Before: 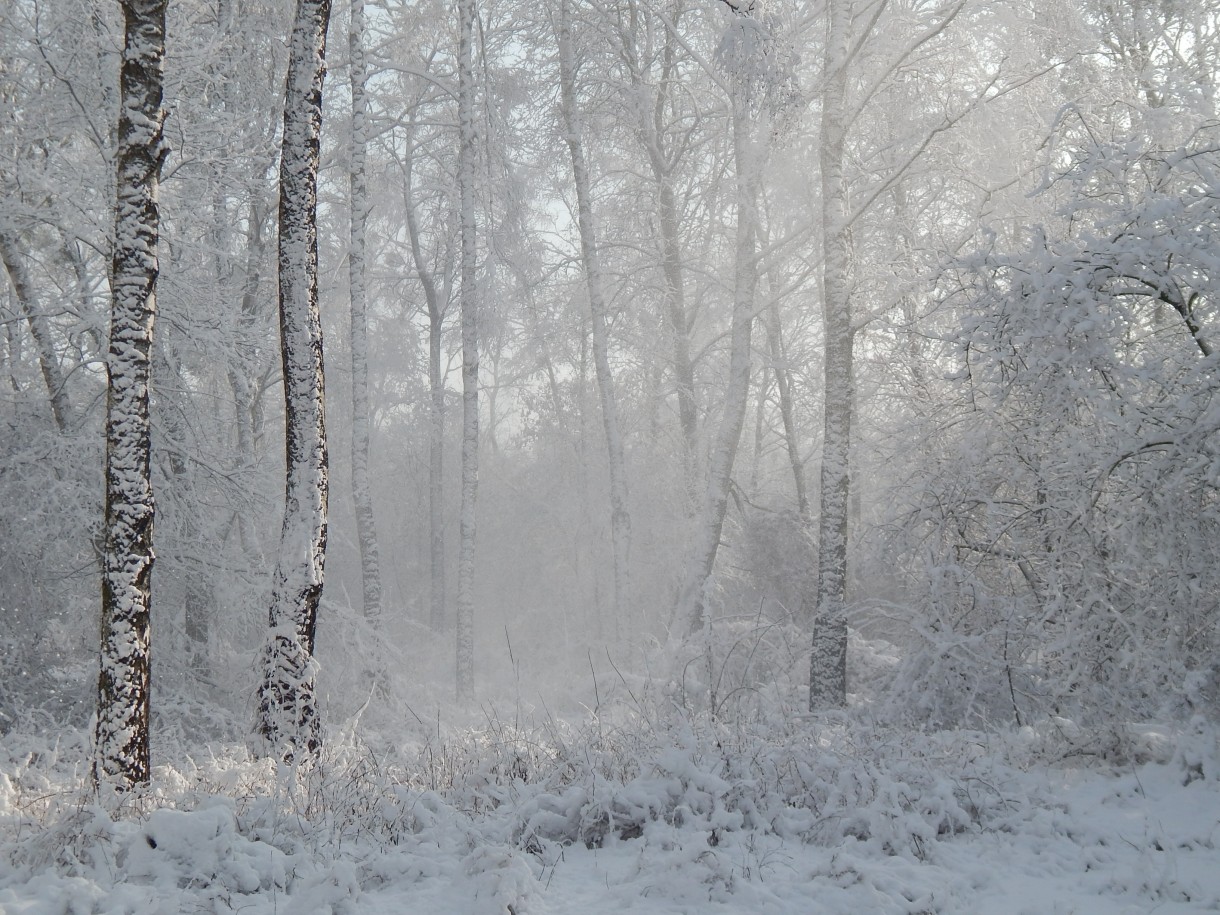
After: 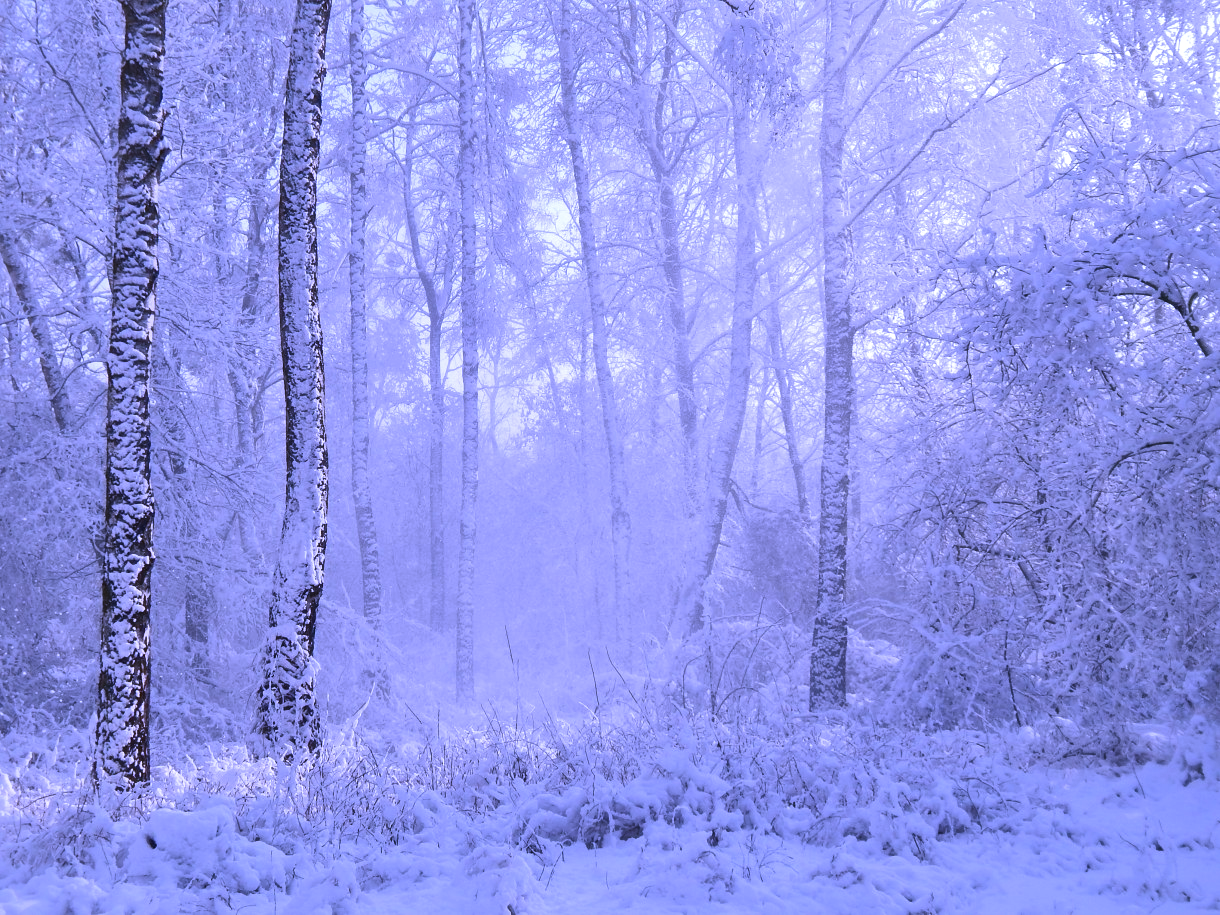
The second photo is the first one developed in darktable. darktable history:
local contrast: mode bilateral grid, contrast 20, coarseness 50, detail 144%, midtone range 0.2
white balance: red 0.98, blue 1.61
